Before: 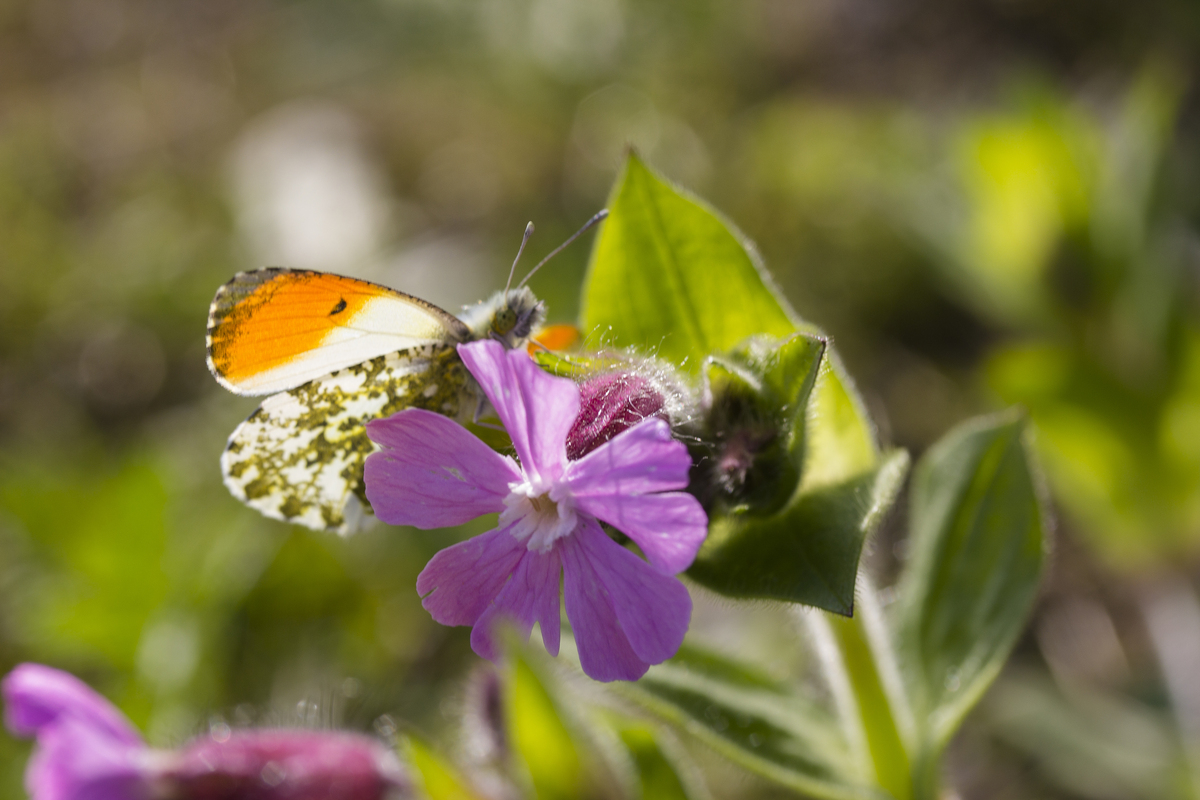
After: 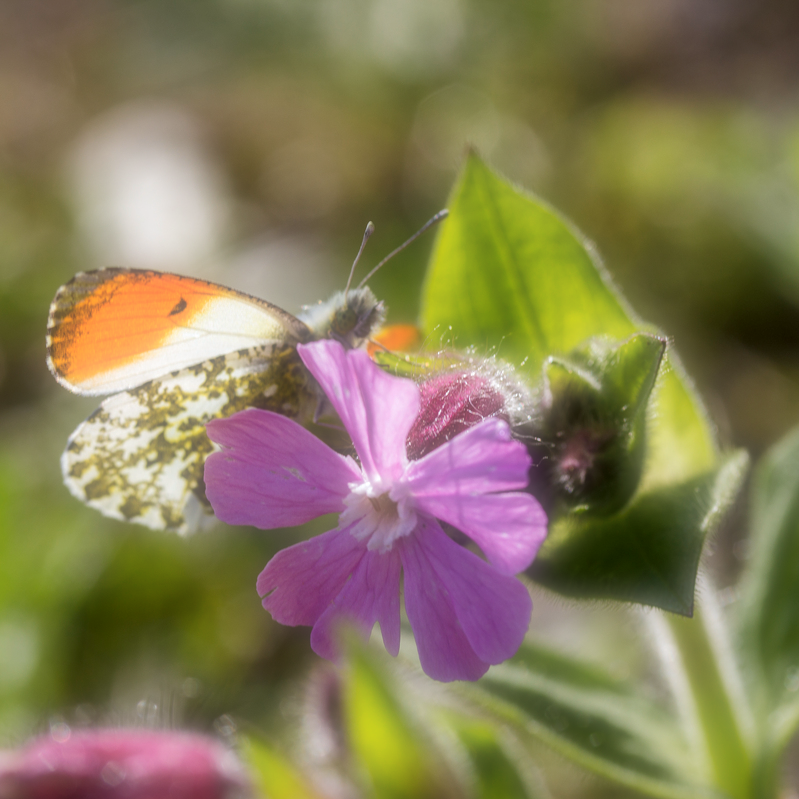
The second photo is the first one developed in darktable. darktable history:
crop and rotate: left 13.342%, right 19.991%
white balance: red 0.988, blue 1.017
shadows and highlights: on, module defaults
local contrast: detail 130%
soften: size 60.24%, saturation 65.46%, brightness 0.506 EV, mix 25.7%
exposure: exposure -0.021 EV, compensate highlight preservation false
